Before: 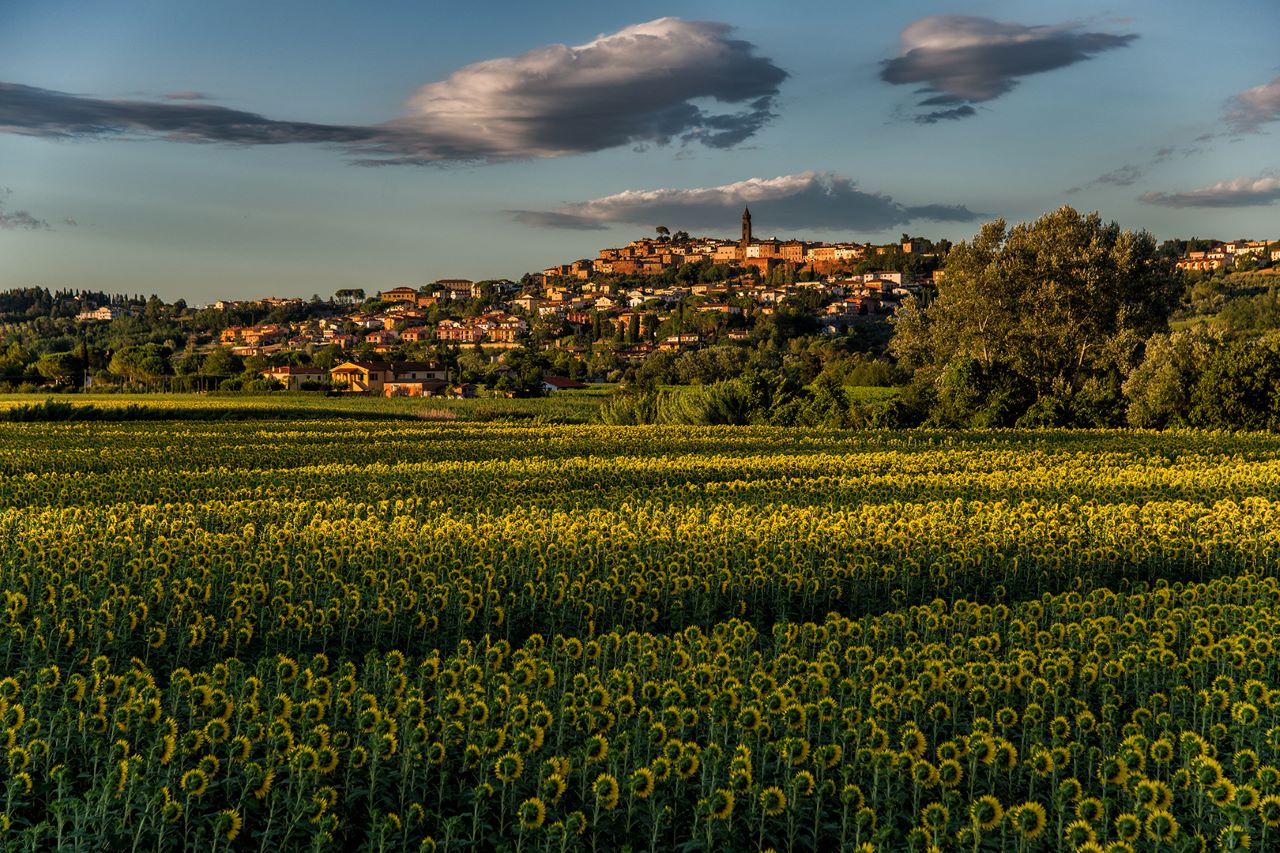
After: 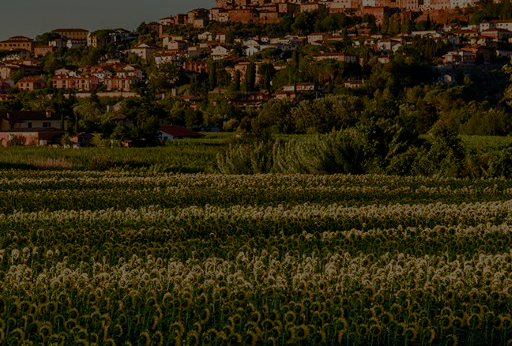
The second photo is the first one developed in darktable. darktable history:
color balance rgb: linear chroma grading › global chroma 0.36%, perceptual saturation grading › global saturation 20%, perceptual saturation grading › highlights -49.22%, perceptual saturation grading › shadows 24.568%, perceptual brilliance grading › global brilliance -47.658%, global vibrance 20%
crop: left 30.065%, top 29.523%, right 29.911%, bottom 29.862%
